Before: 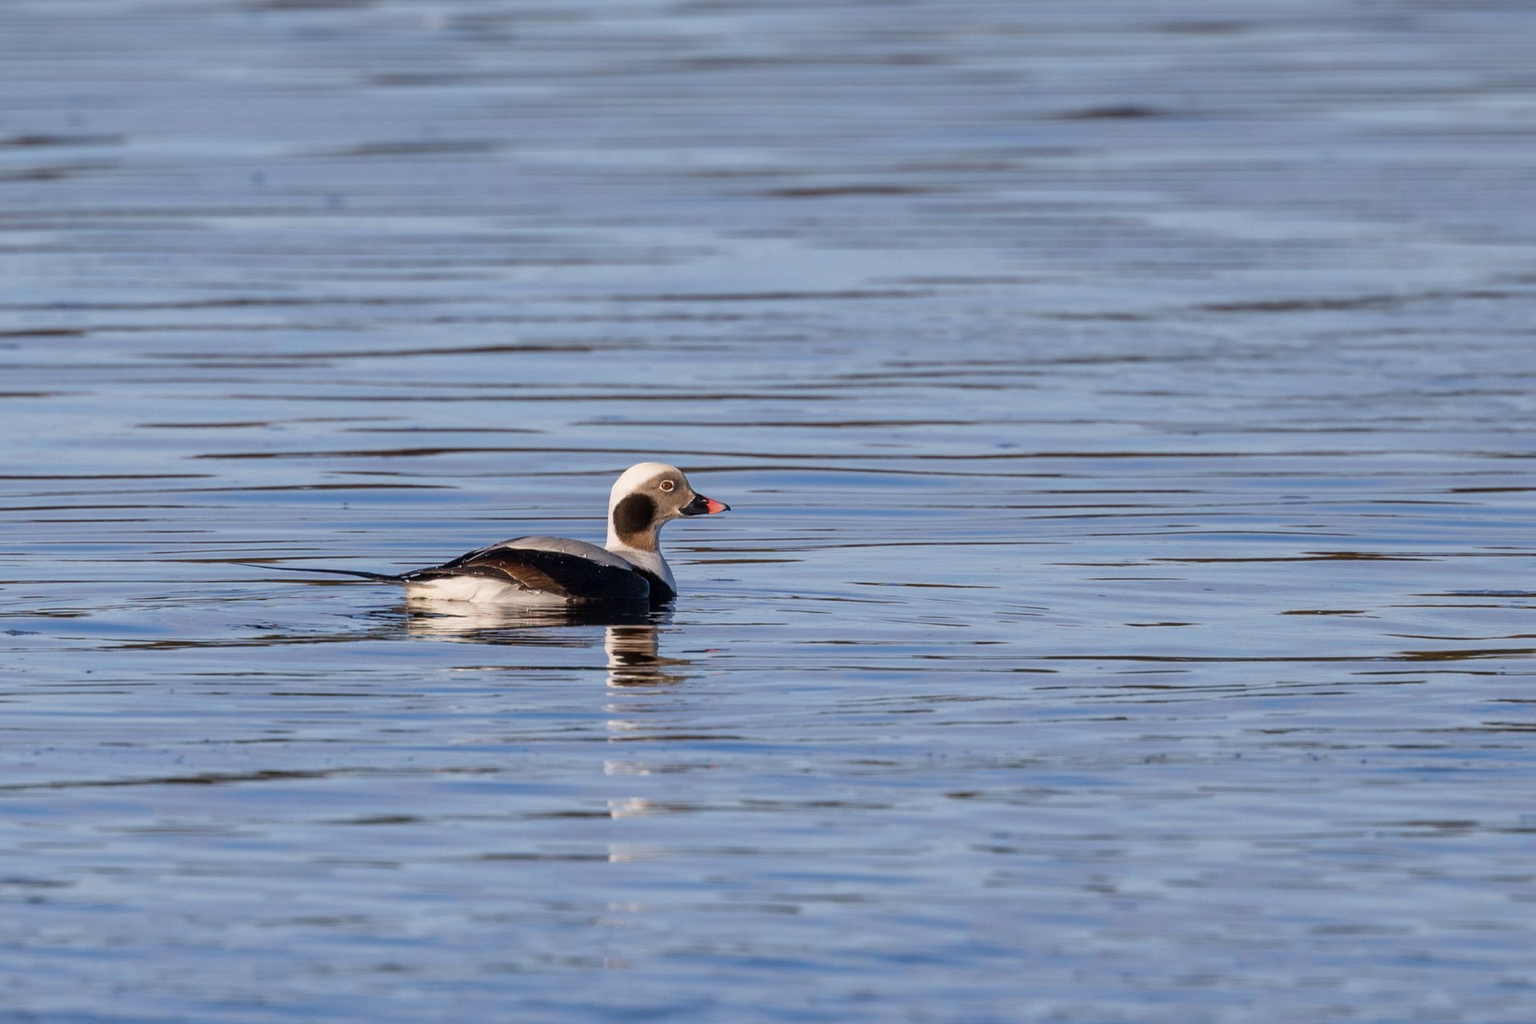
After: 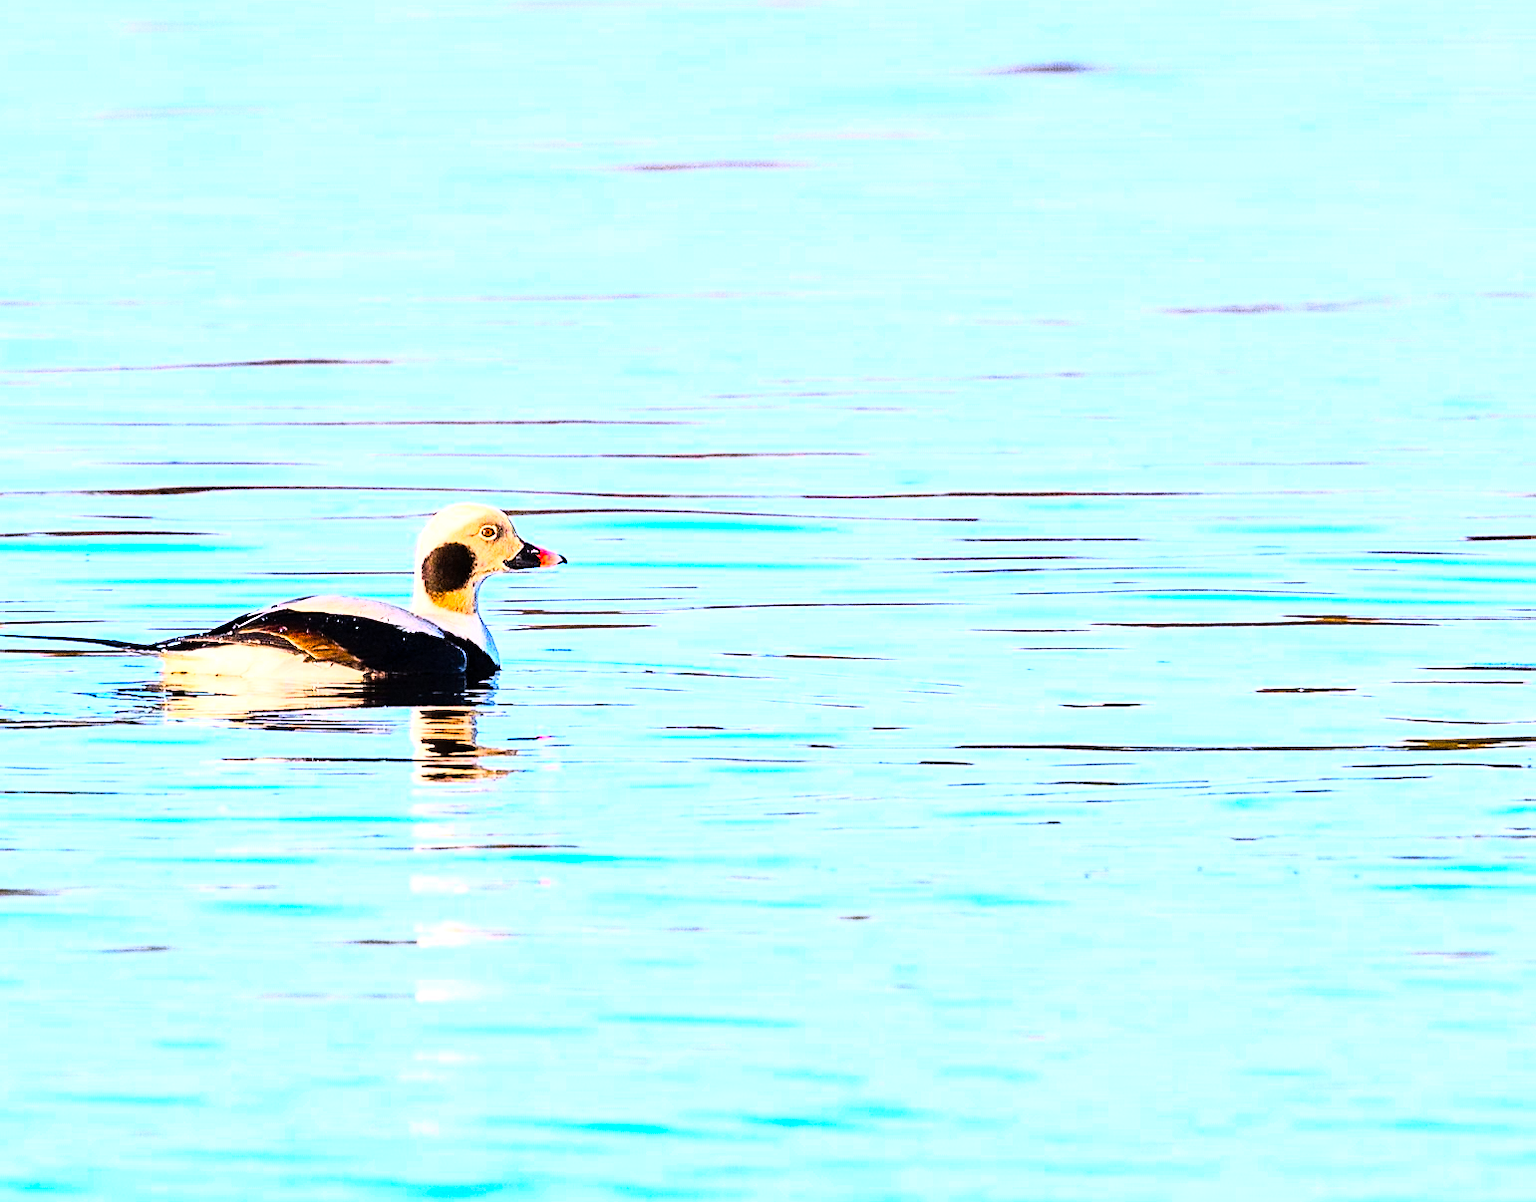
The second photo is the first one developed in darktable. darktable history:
rgb curve: curves: ch0 [(0, 0) (0.21, 0.15) (0.24, 0.21) (0.5, 0.75) (0.75, 0.96) (0.89, 0.99) (1, 1)]; ch1 [(0, 0.02) (0.21, 0.13) (0.25, 0.2) (0.5, 0.67) (0.75, 0.9) (0.89, 0.97) (1, 1)]; ch2 [(0, 0.02) (0.21, 0.13) (0.25, 0.2) (0.5, 0.67) (0.75, 0.9) (0.89, 0.97) (1, 1)], compensate middle gray true
color balance rgb: linear chroma grading › global chroma 9%, perceptual saturation grading › global saturation 36%, perceptual saturation grading › shadows 35%, perceptual brilliance grading › global brilliance 21.21%, perceptual brilliance grading › shadows -35%, global vibrance 21.21%
sharpen: on, module defaults
contrast brightness saturation: contrast 0.03, brightness 0.06, saturation 0.13
exposure: black level correction 0, exposure 1.1 EV, compensate exposure bias true, compensate highlight preservation false
grain: coarseness 0.09 ISO, strength 40%
crop and rotate: left 17.959%, top 5.771%, right 1.742%
